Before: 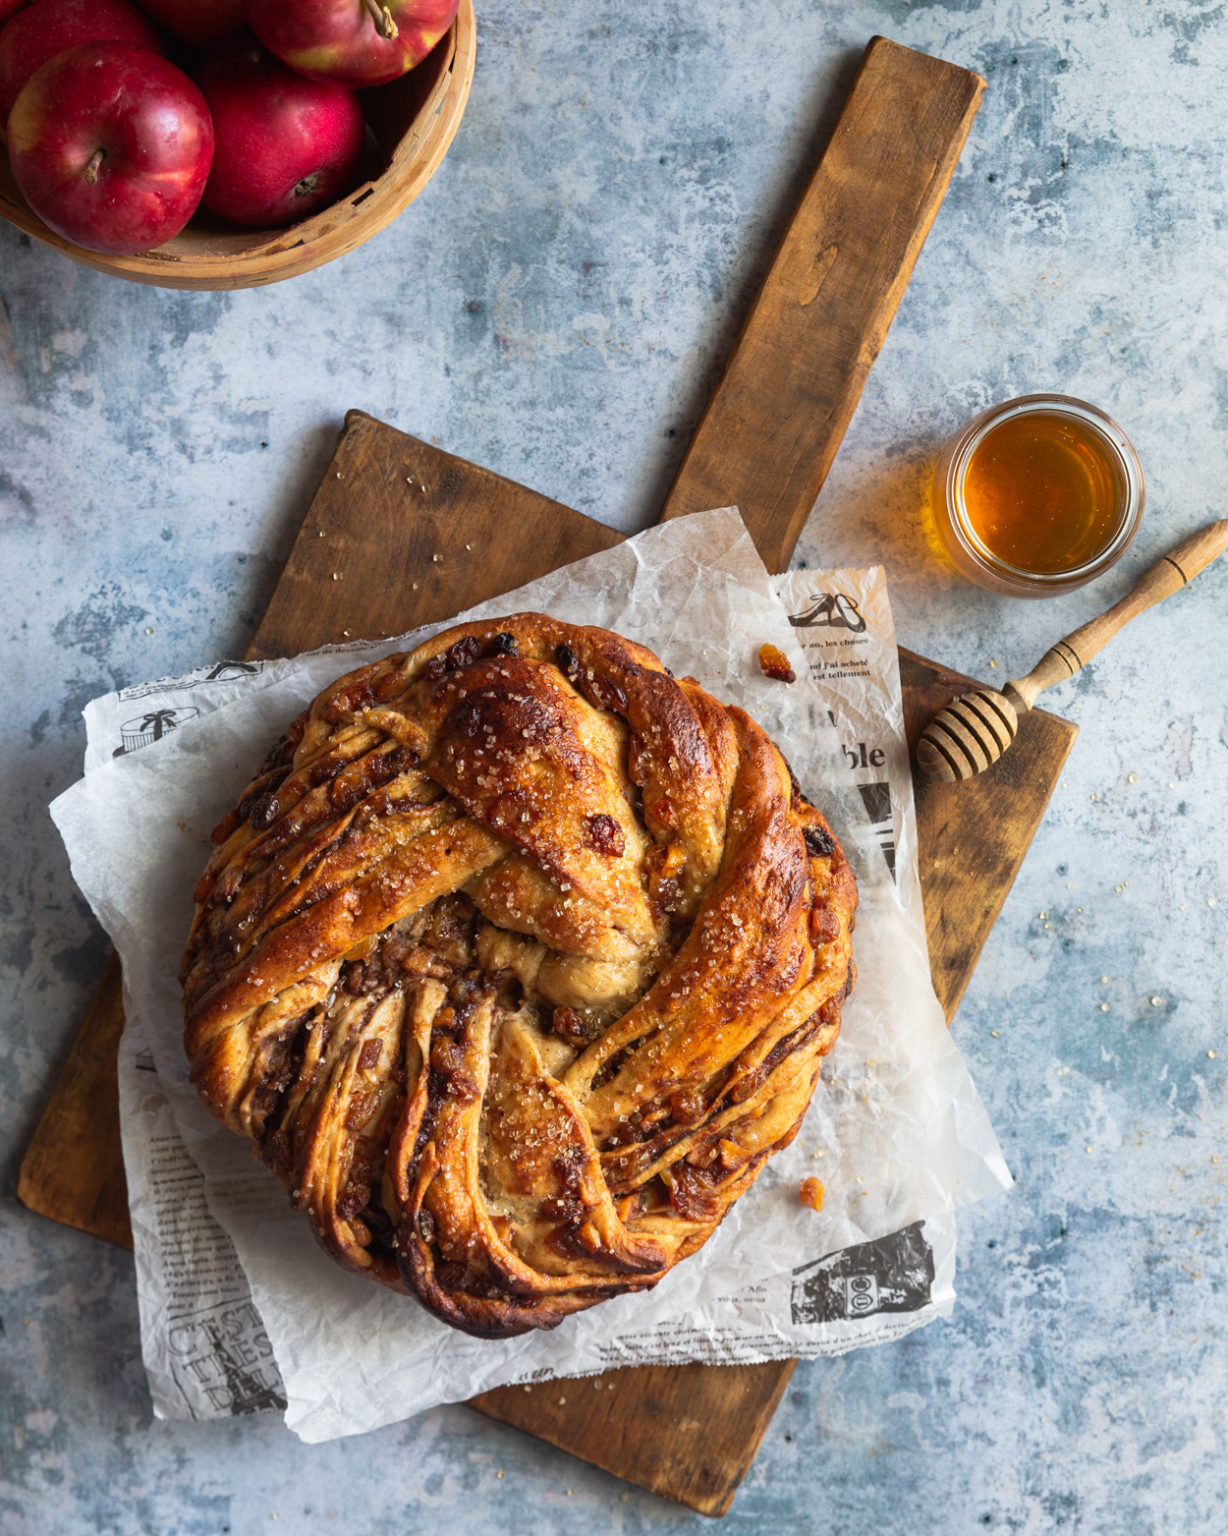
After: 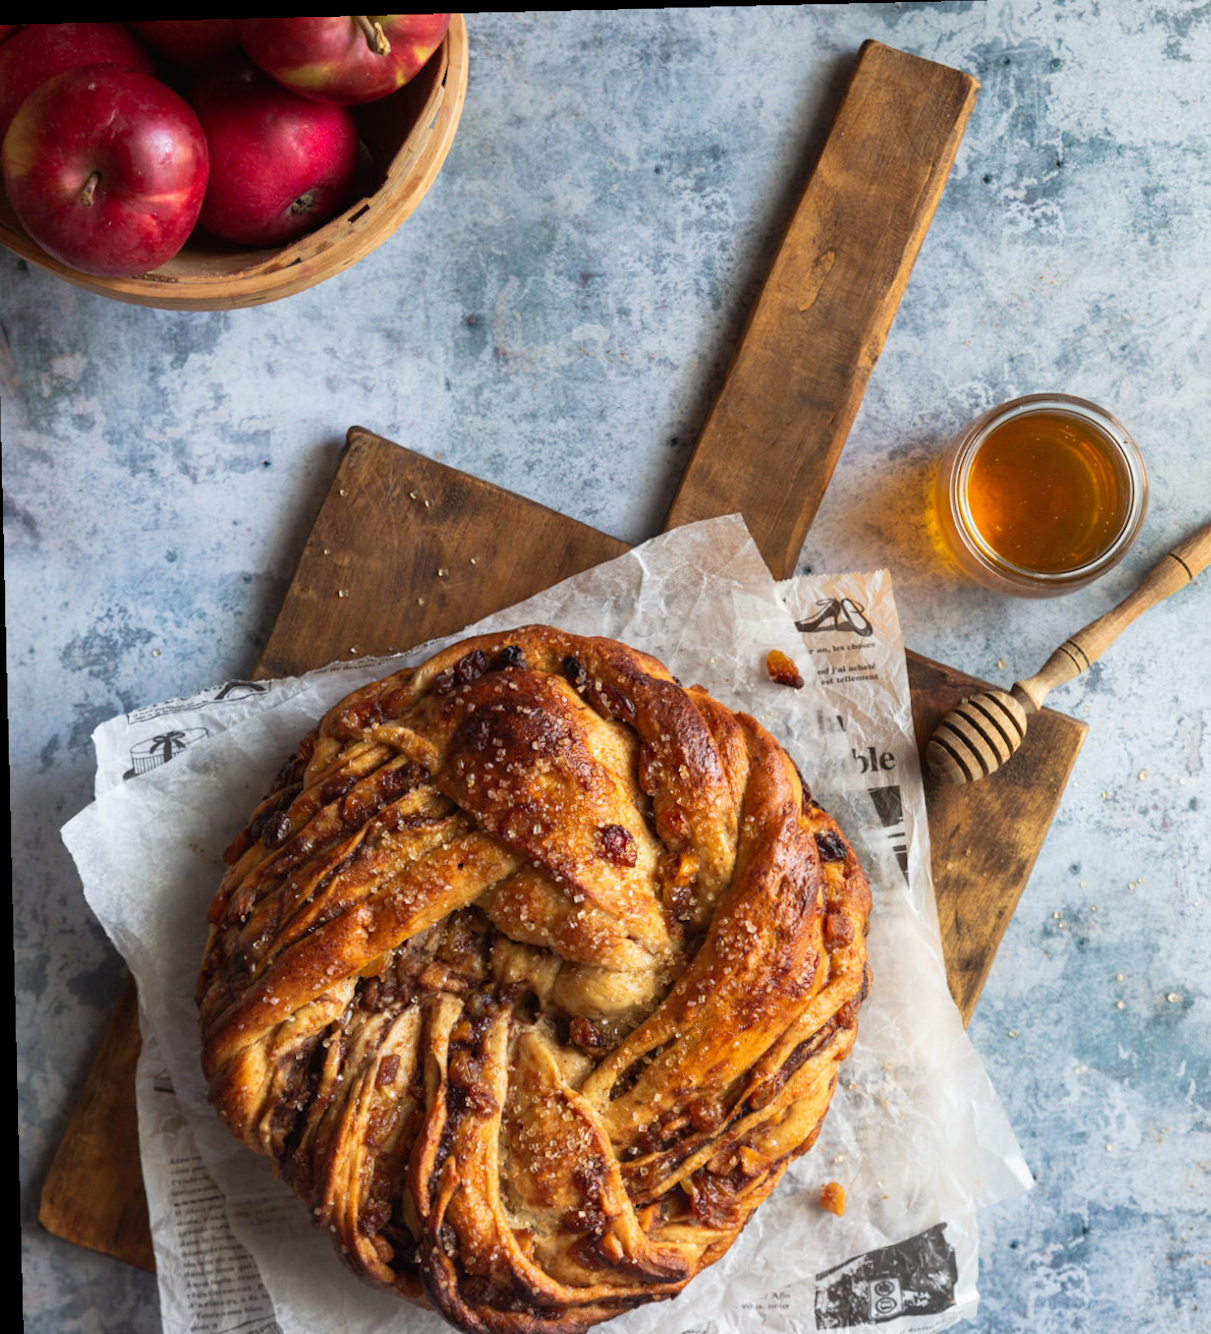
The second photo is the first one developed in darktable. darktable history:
rotate and perspective: rotation -1.24°, automatic cropping off
crop and rotate: angle 0.2°, left 0.275%, right 3.127%, bottom 14.18%
